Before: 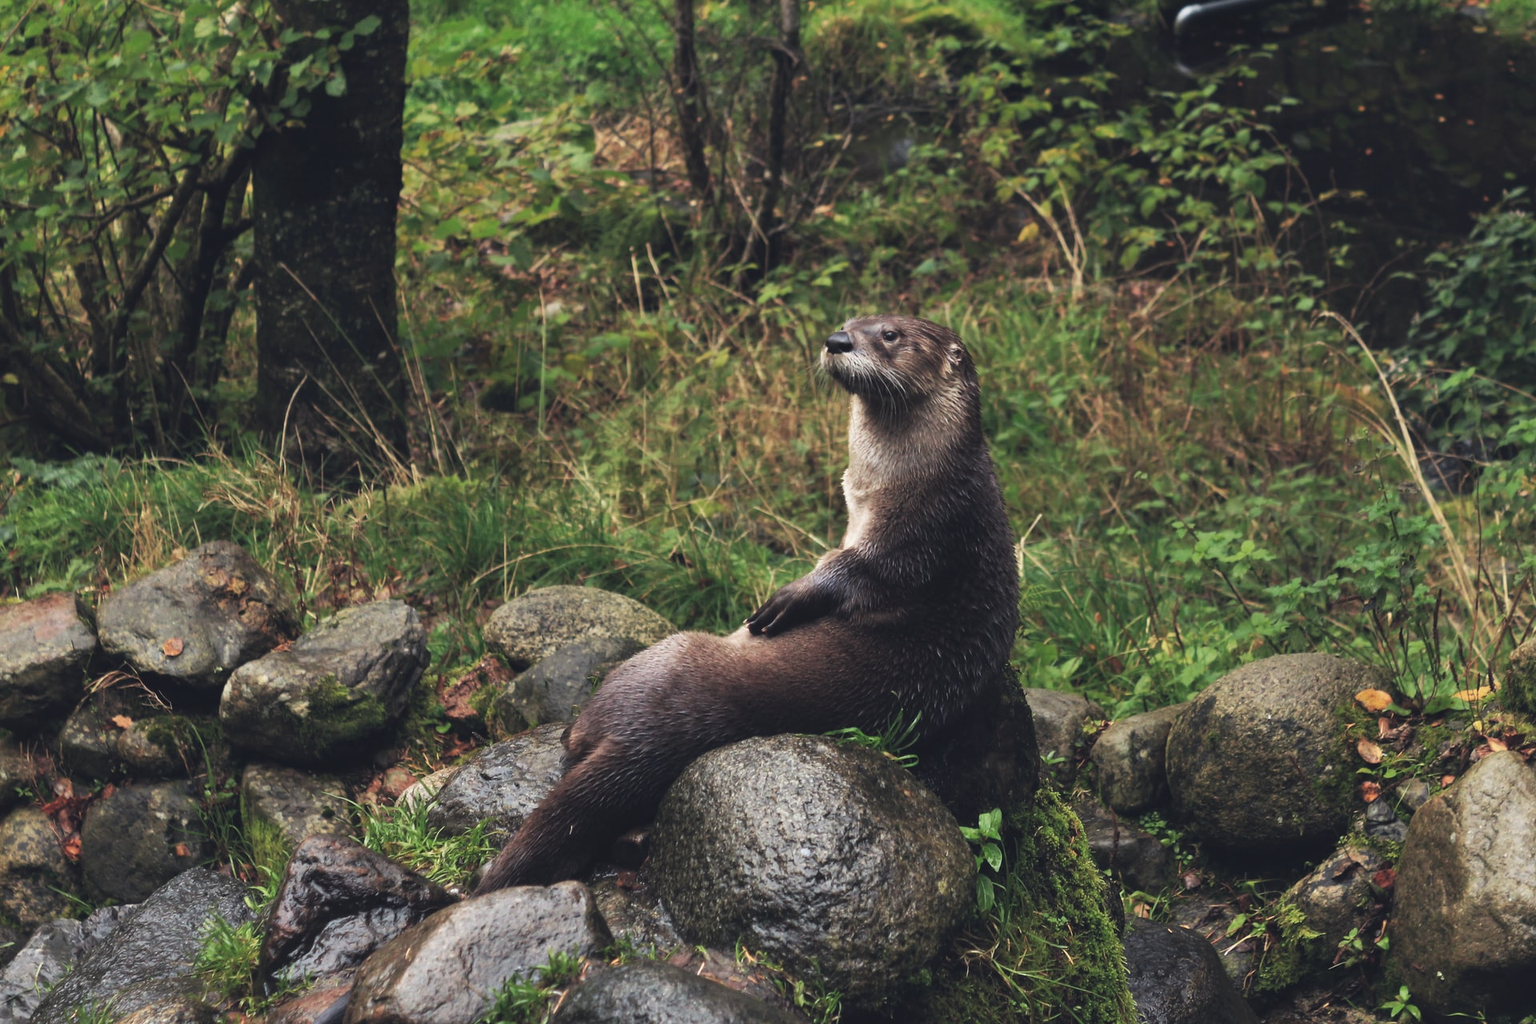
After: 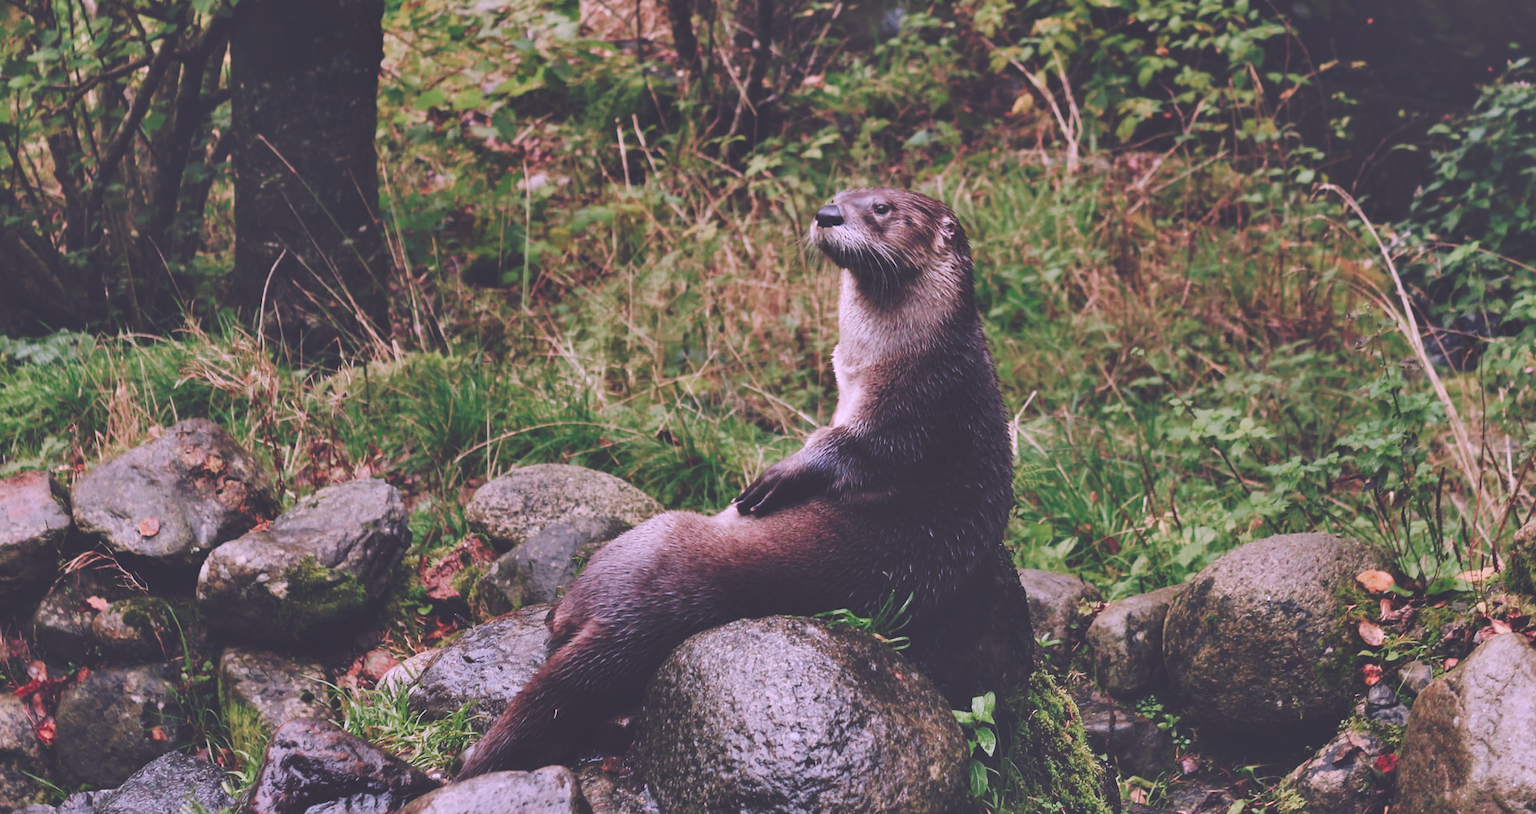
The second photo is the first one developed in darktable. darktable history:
color correction: highlights a* 15.46, highlights b* -20.56
white balance: emerald 1
exposure: compensate highlight preservation false
crop and rotate: left 1.814%, top 12.818%, right 0.25%, bottom 9.225%
color balance rgb: shadows lift › chroma 1%, shadows lift › hue 113°, highlights gain › chroma 0.2%, highlights gain › hue 333°, perceptual saturation grading › global saturation 20%, perceptual saturation grading › highlights -50%, perceptual saturation grading › shadows 25%, contrast -10%
shadows and highlights: radius 133.83, soften with gaussian
base curve: curves: ch0 [(0, 0.024) (0.055, 0.065) (0.121, 0.166) (0.236, 0.319) (0.693, 0.726) (1, 1)], preserve colors none
